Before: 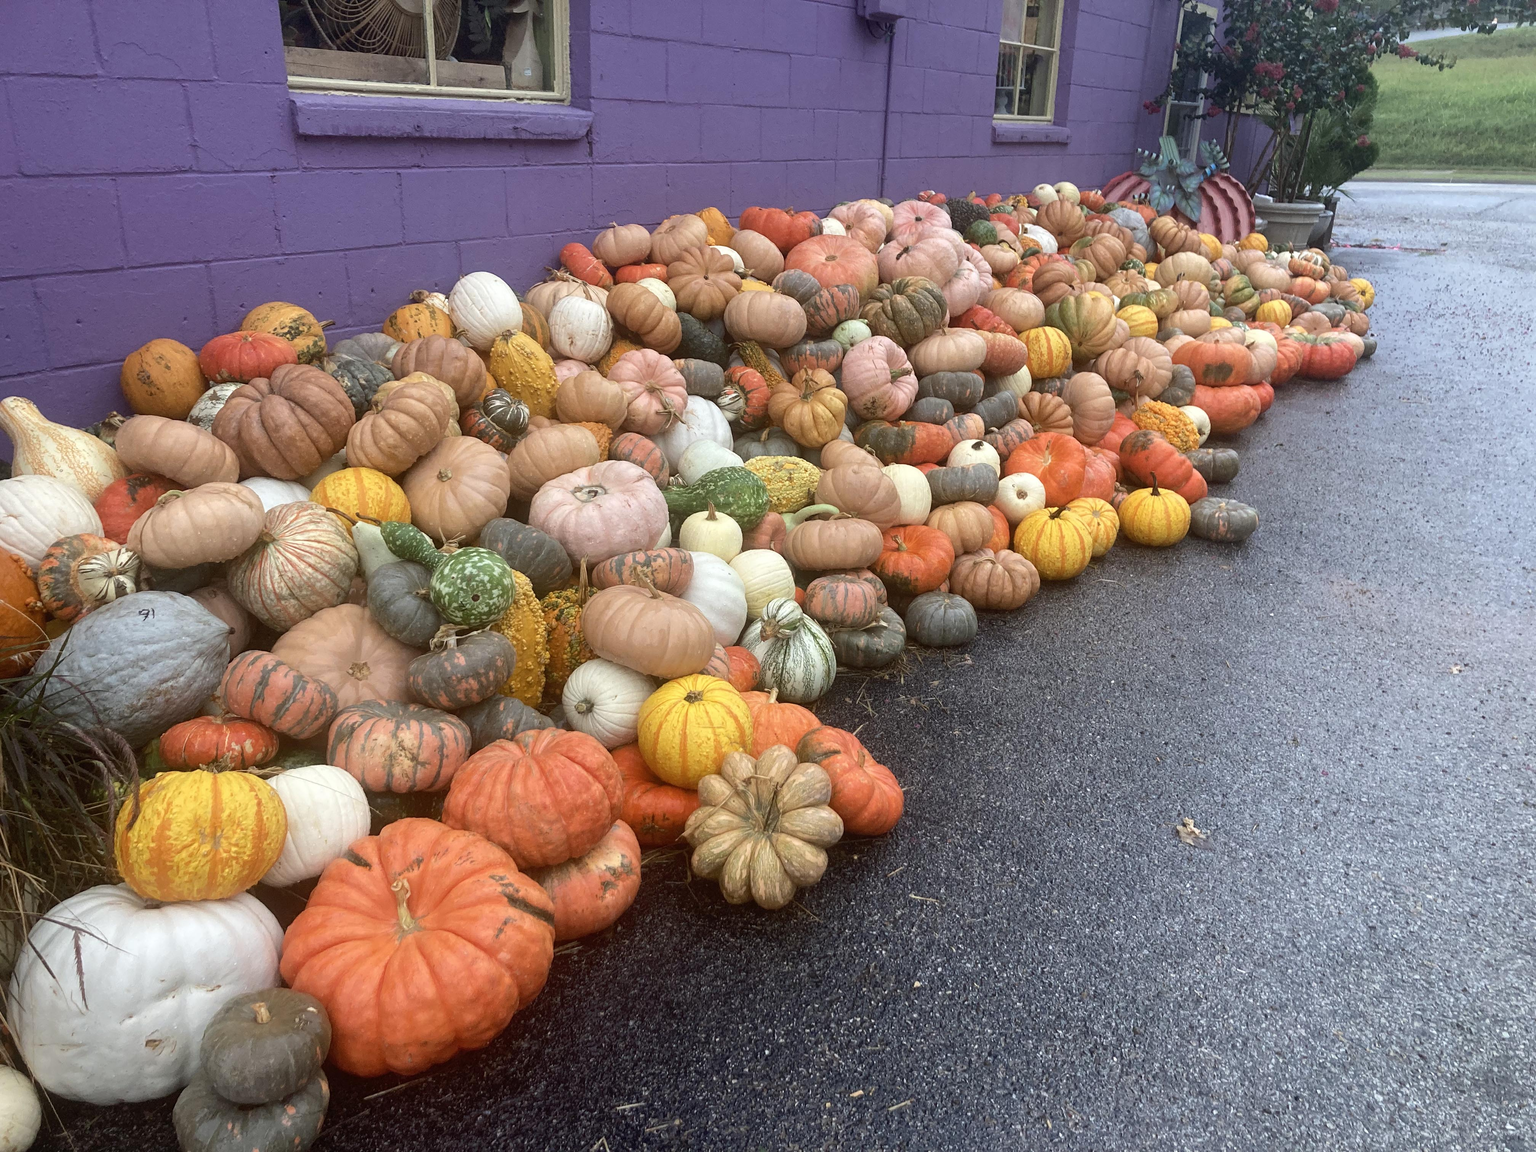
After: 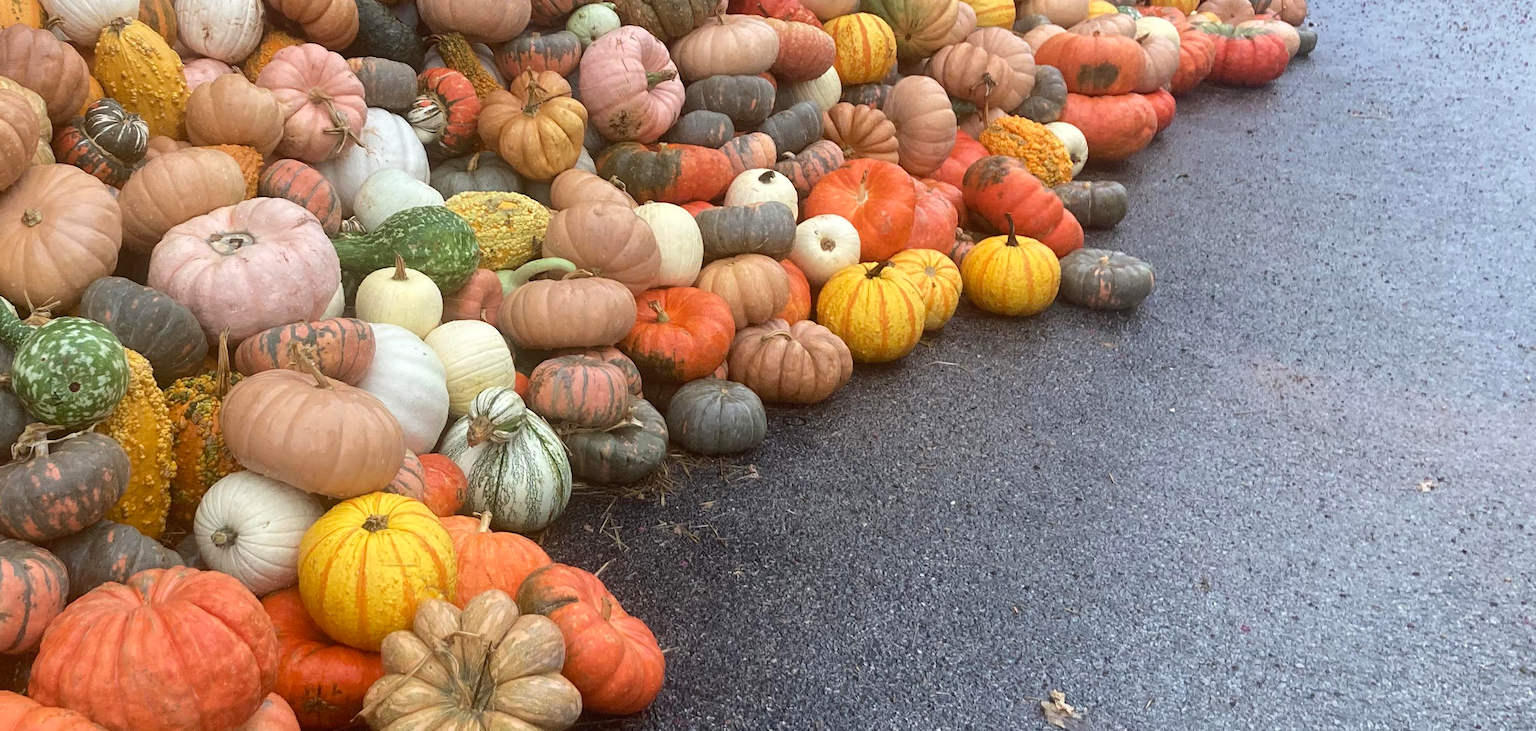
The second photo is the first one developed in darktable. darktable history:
crop and rotate: left 27.472%, top 27.569%, bottom 26.368%
